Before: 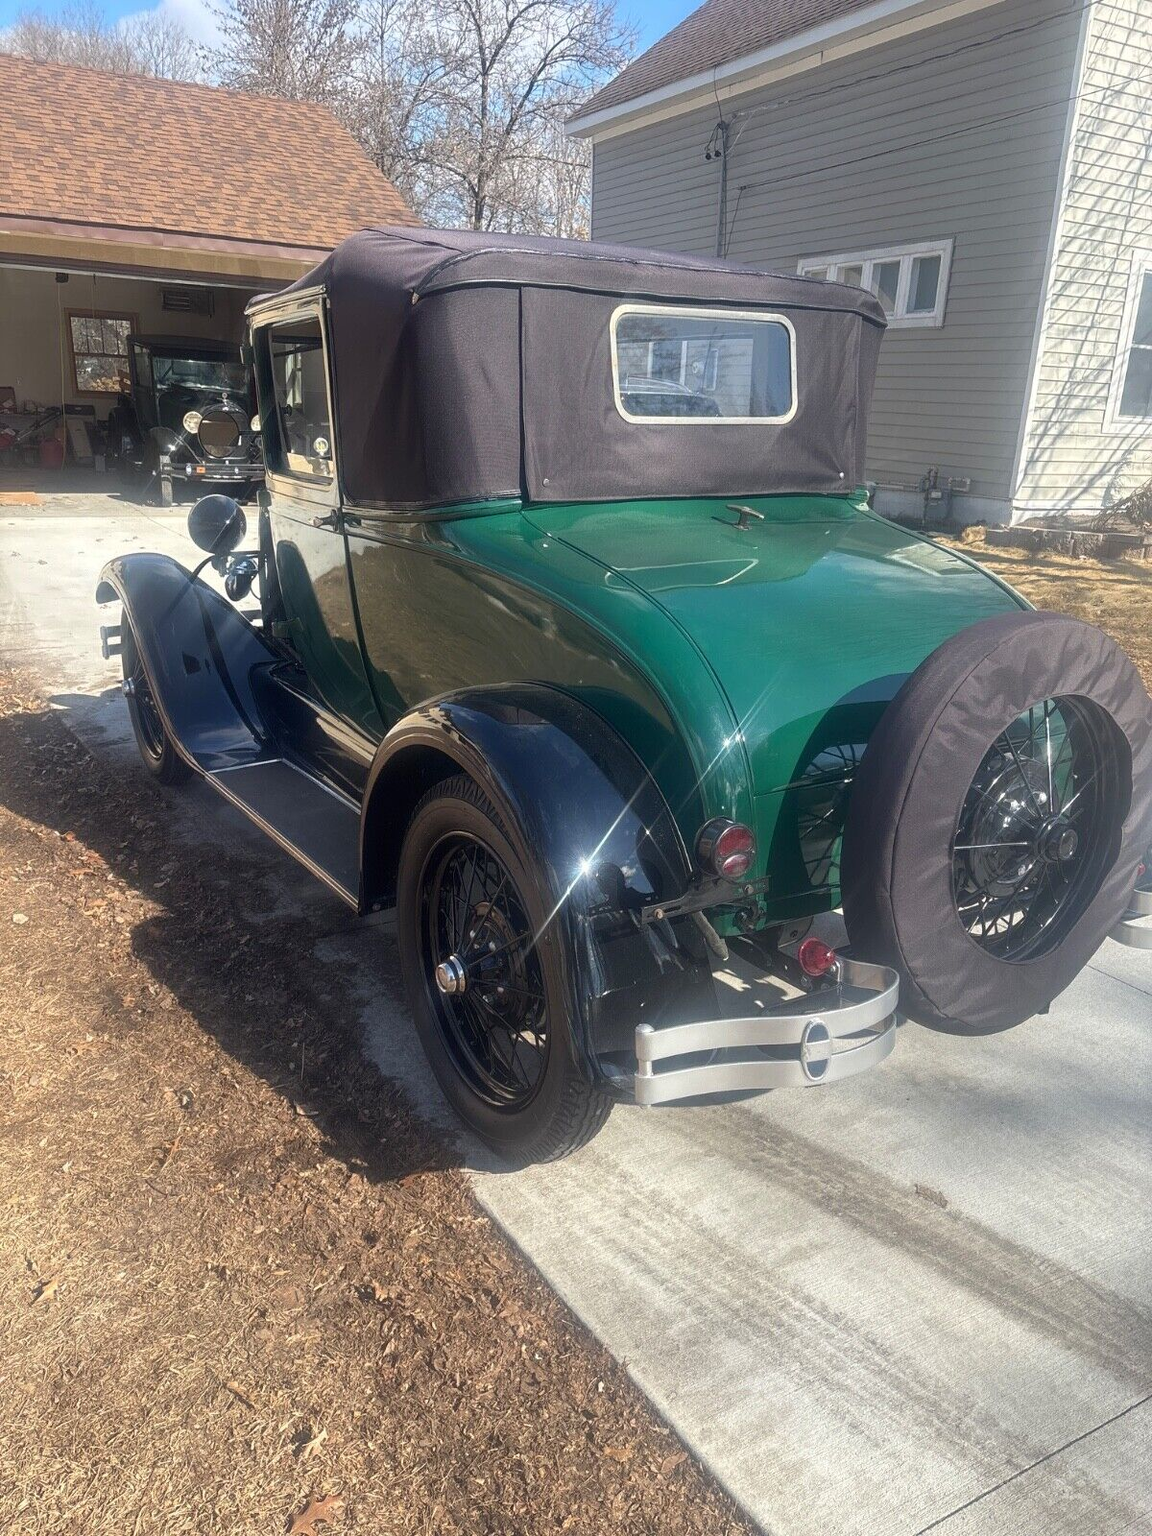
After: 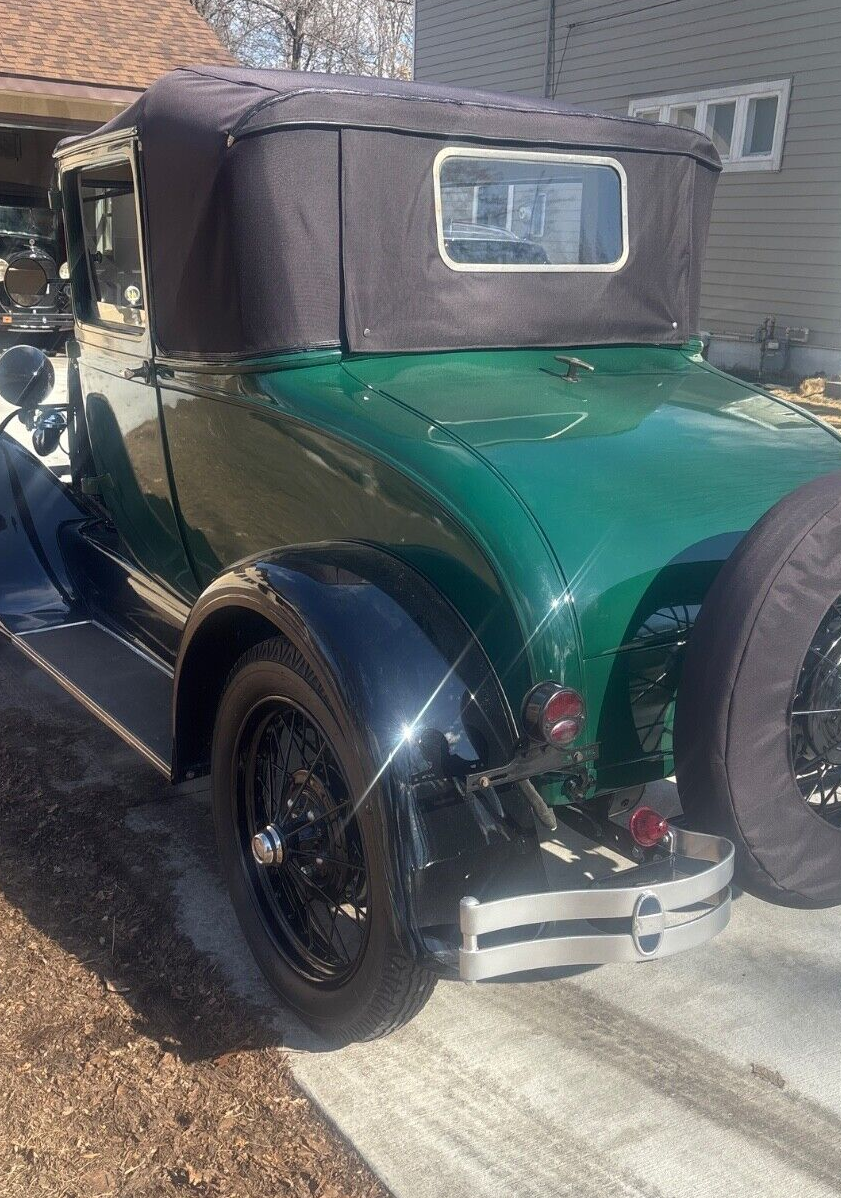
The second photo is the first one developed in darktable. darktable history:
crop and rotate: left 16.89%, top 10.709%, right 13.019%, bottom 14.38%
